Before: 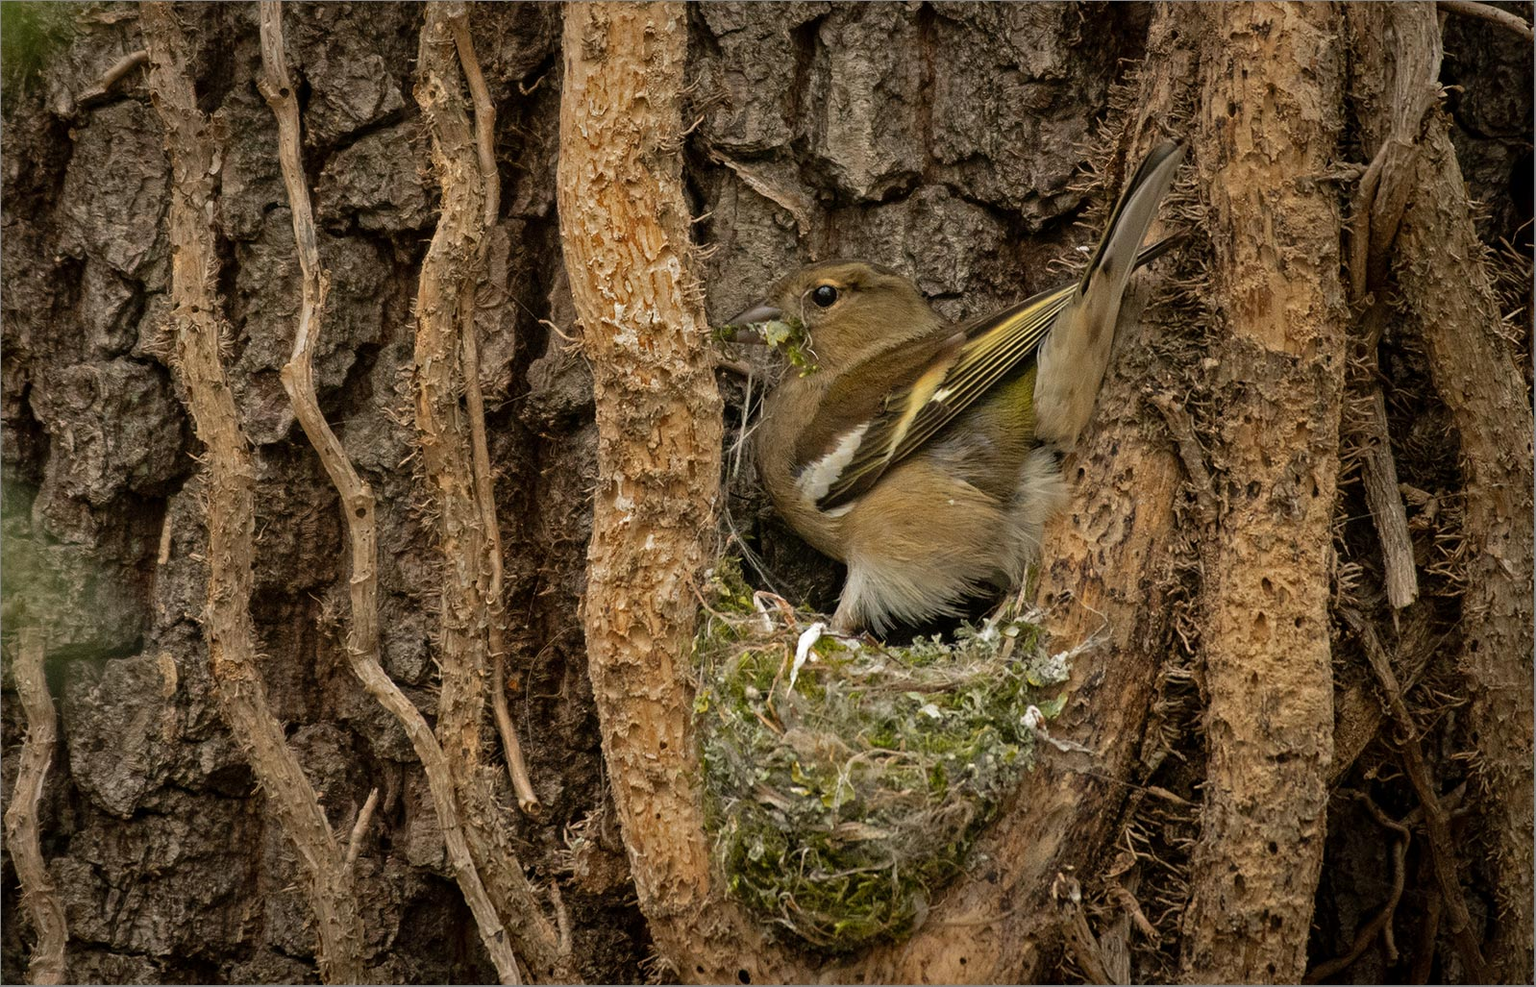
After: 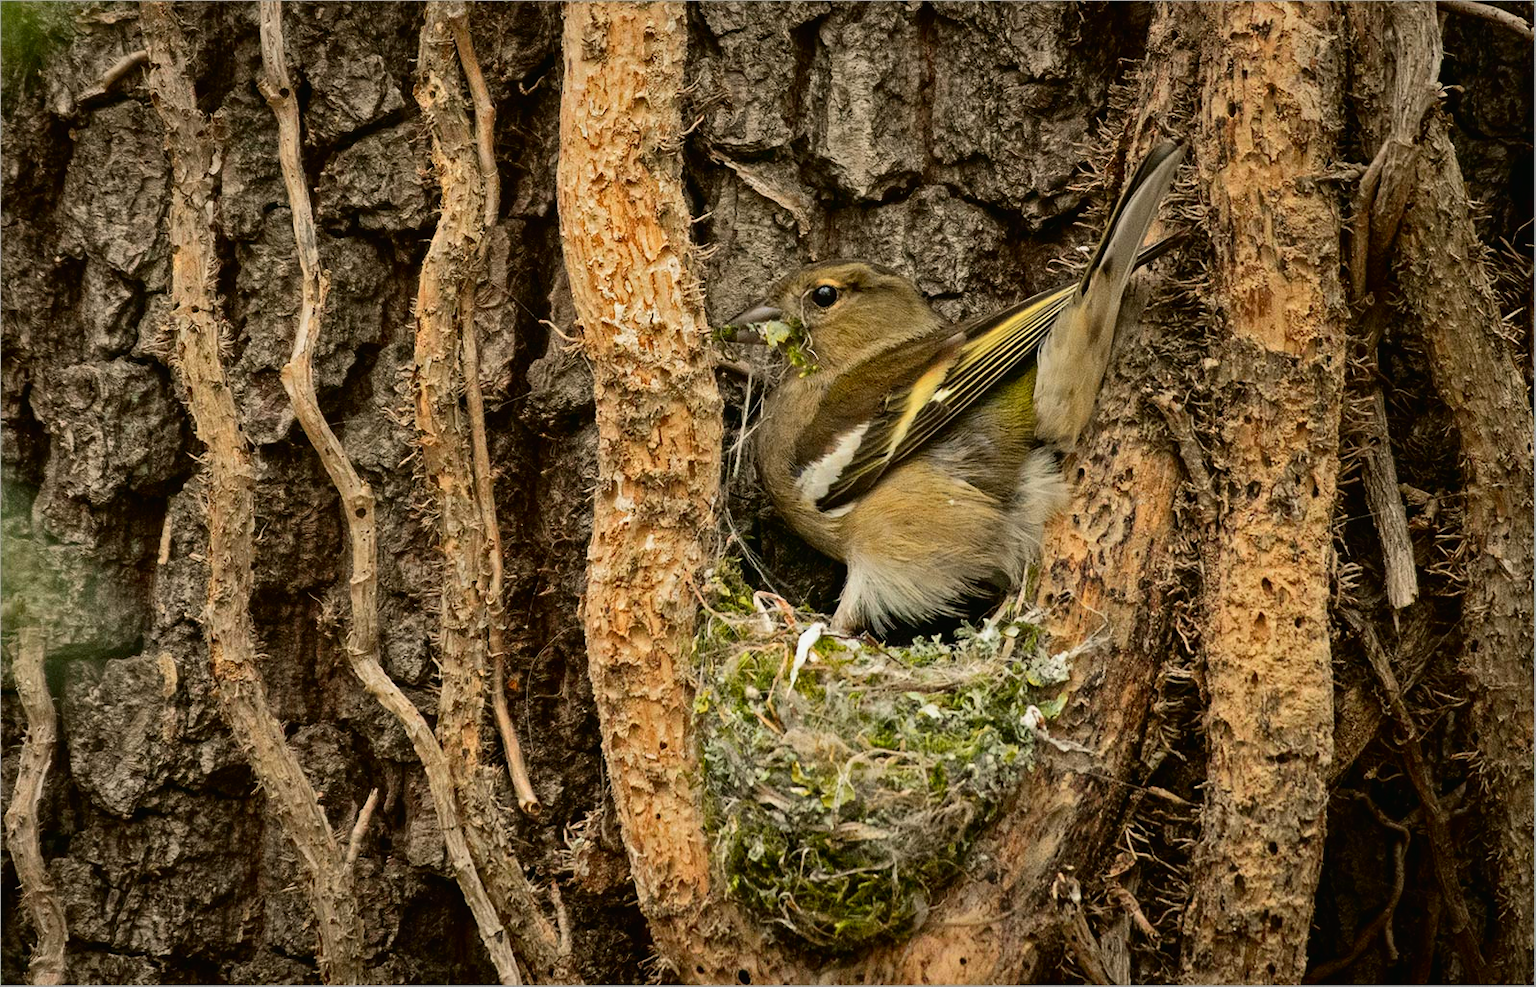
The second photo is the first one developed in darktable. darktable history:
tone curve: curves: ch0 [(0, 0.012) (0.031, 0.02) (0.12, 0.083) (0.193, 0.171) (0.277, 0.279) (0.45, 0.52) (0.568, 0.676) (0.678, 0.777) (0.875, 0.92) (1, 0.965)]; ch1 [(0, 0) (0.243, 0.245) (0.402, 0.41) (0.493, 0.486) (0.508, 0.507) (0.531, 0.53) (0.551, 0.564) (0.646, 0.672) (0.694, 0.732) (1, 1)]; ch2 [(0, 0) (0.249, 0.216) (0.356, 0.343) (0.424, 0.442) (0.476, 0.482) (0.498, 0.502) (0.517, 0.517) (0.532, 0.545) (0.562, 0.575) (0.614, 0.644) (0.706, 0.748) (0.808, 0.809) (0.991, 0.968)], color space Lab, independent channels, preserve colors none
